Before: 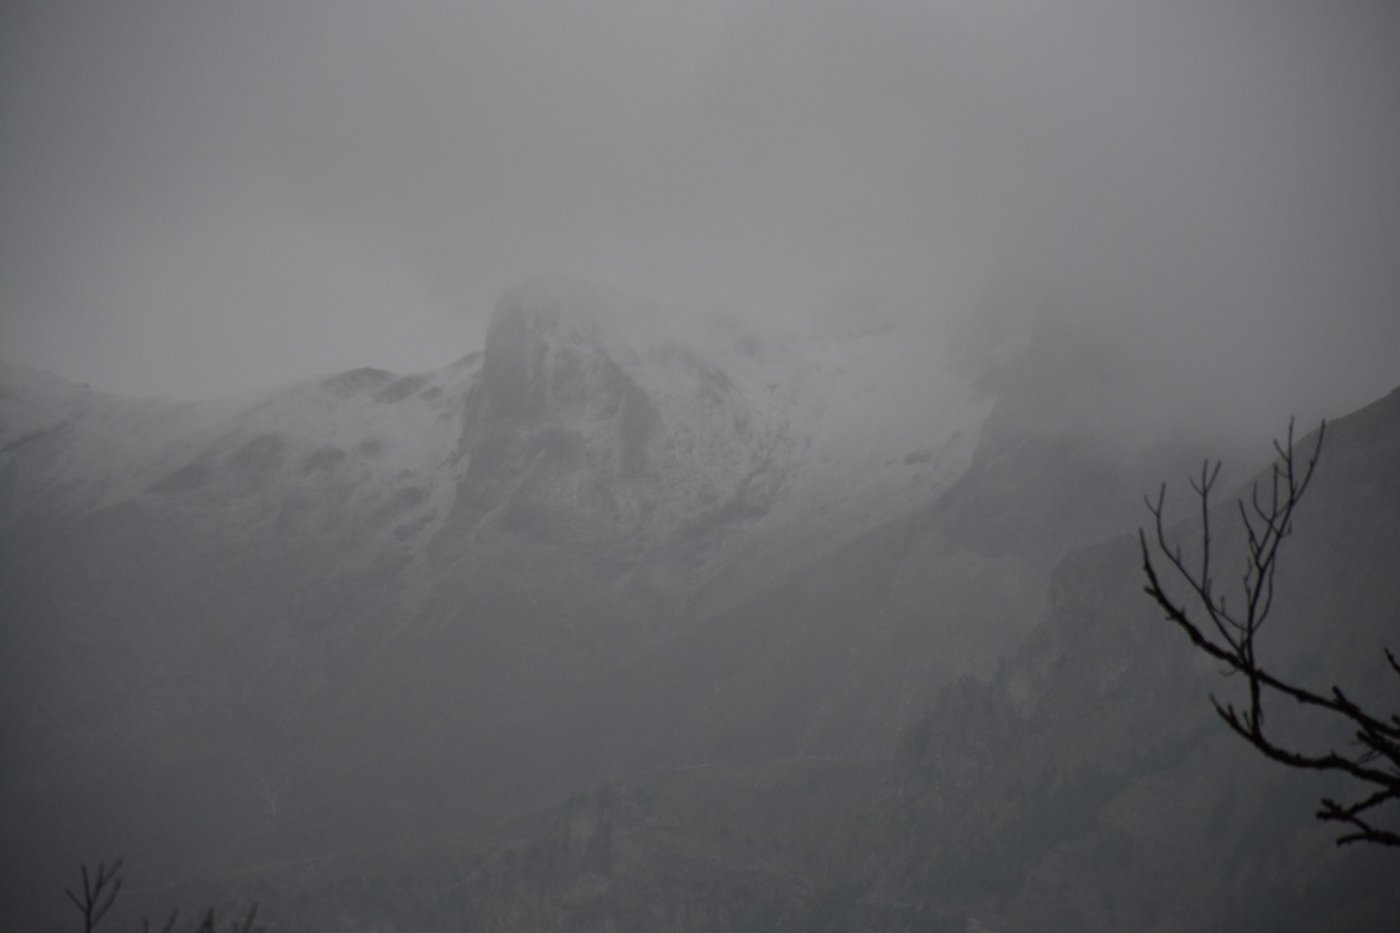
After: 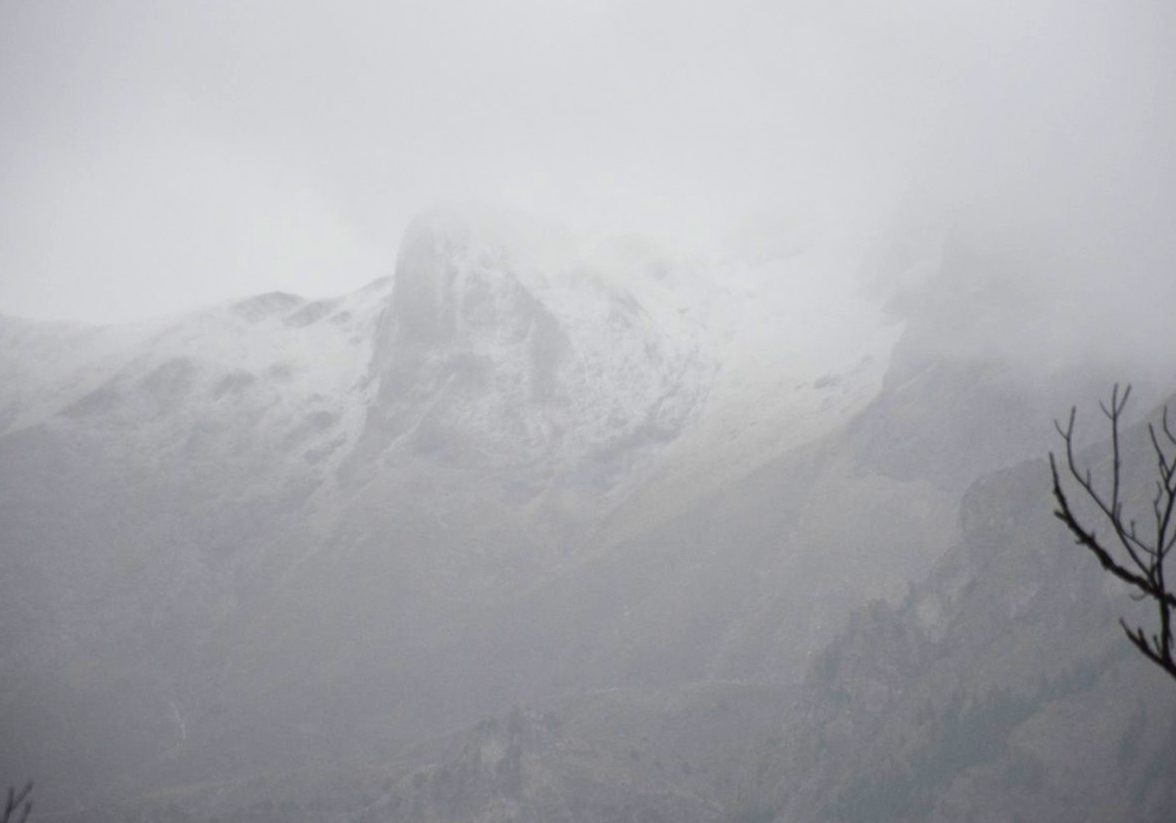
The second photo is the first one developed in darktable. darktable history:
exposure: exposure 0.921 EV, compensate highlight preservation false
contrast brightness saturation: contrast 0.2, brightness 0.16, saturation 0.22
crop: left 6.446%, top 8.188%, right 9.538%, bottom 3.548%
